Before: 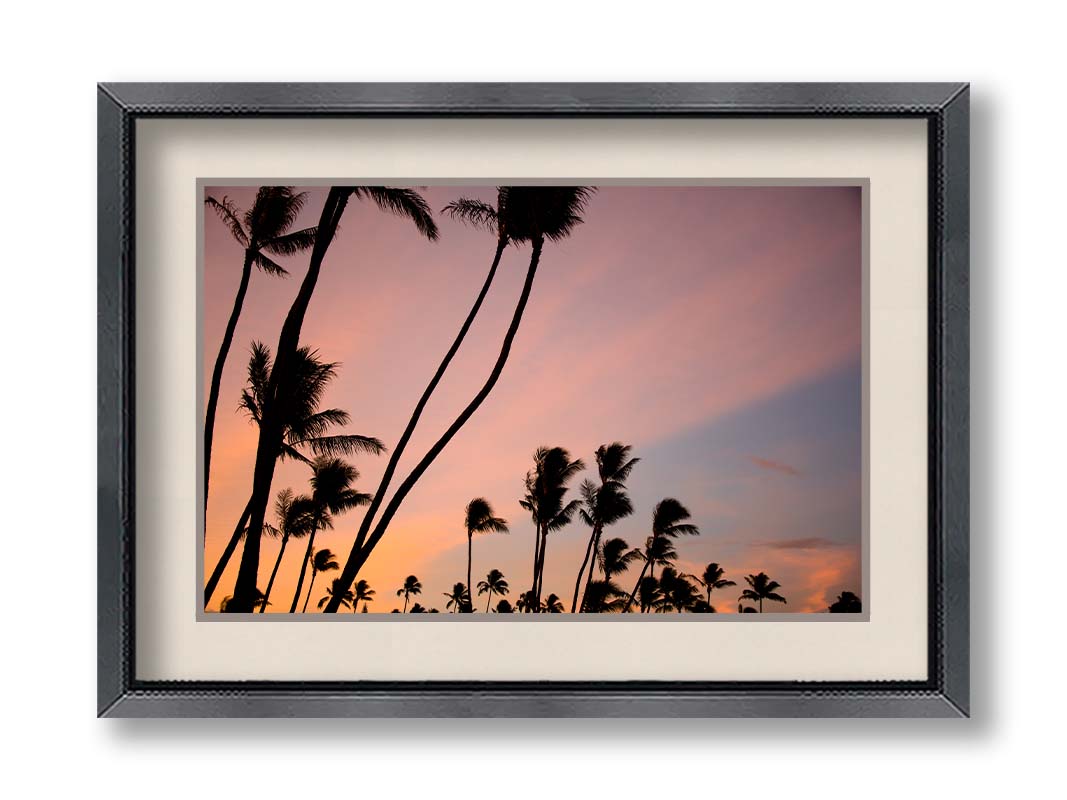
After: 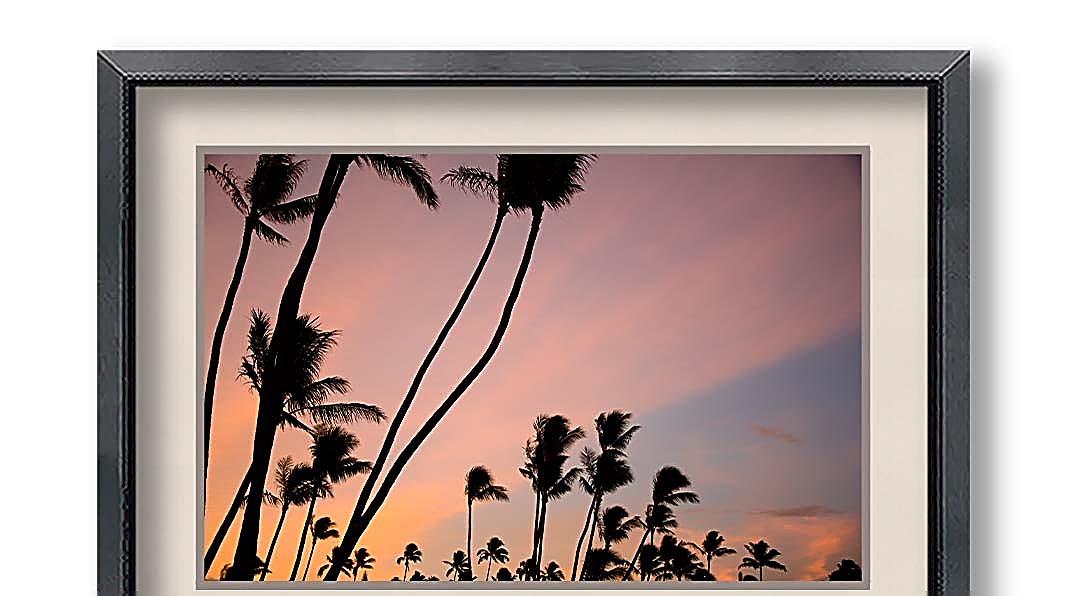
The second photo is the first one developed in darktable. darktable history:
crop: top 4.093%, bottom 21.375%
sharpen: radius 1.702, amount 1.285
